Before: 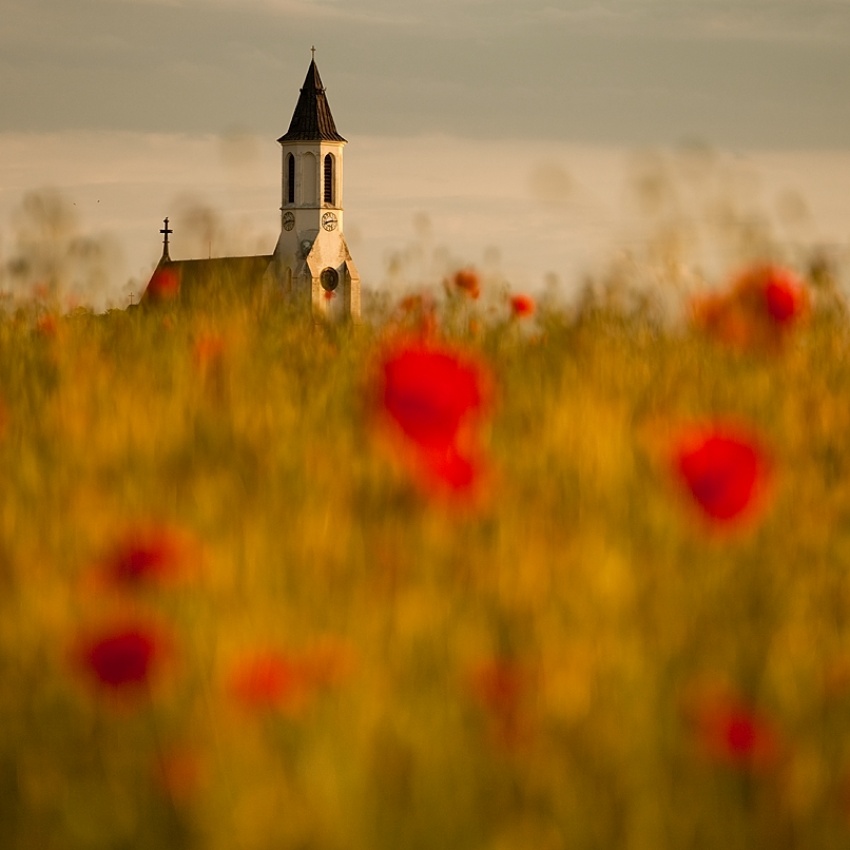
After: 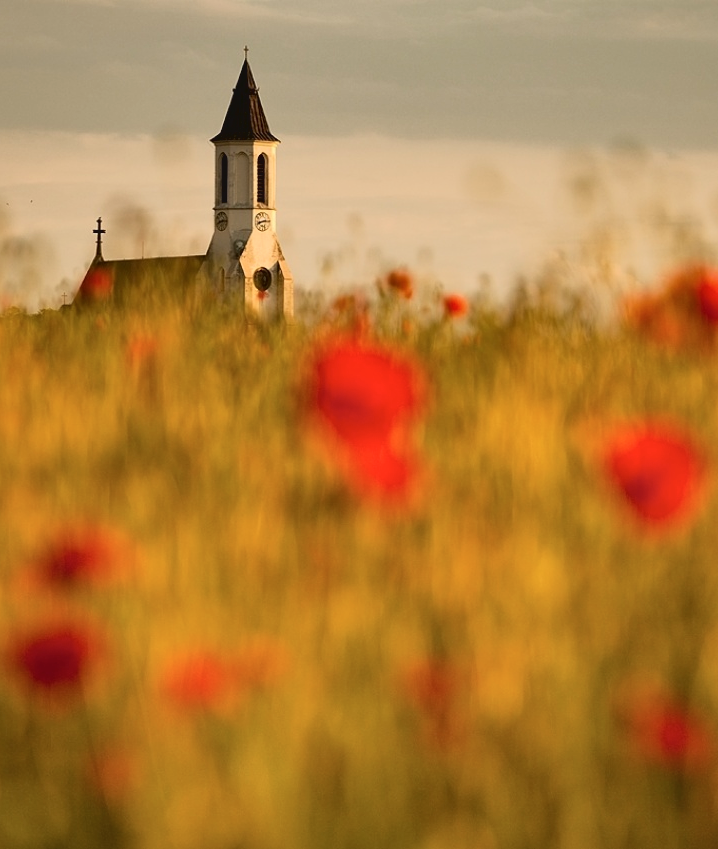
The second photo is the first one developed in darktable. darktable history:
tone curve: curves: ch0 [(0, 0) (0.003, 0.059) (0.011, 0.059) (0.025, 0.057) (0.044, 0.055) (0.069, 0.057) (0.1, 0.083) (0.136, 0.128) (0.177, 0.185) (0.224, 0.242) (0.277, 0.308) (0.335, 0.383) (0.399, 0.468) (0.468, 0.547) (0.543, 0.632) (0.623, 0.71) (0.709, 0.801) (0.801, 0.859) (0.898, 0.922) (1, 1)], color space Lab, independent channels, preserve colors none
shadows and highlights: low approximation 0.01, soften with gaussian
crop: left 7.98%, right 7.444%
